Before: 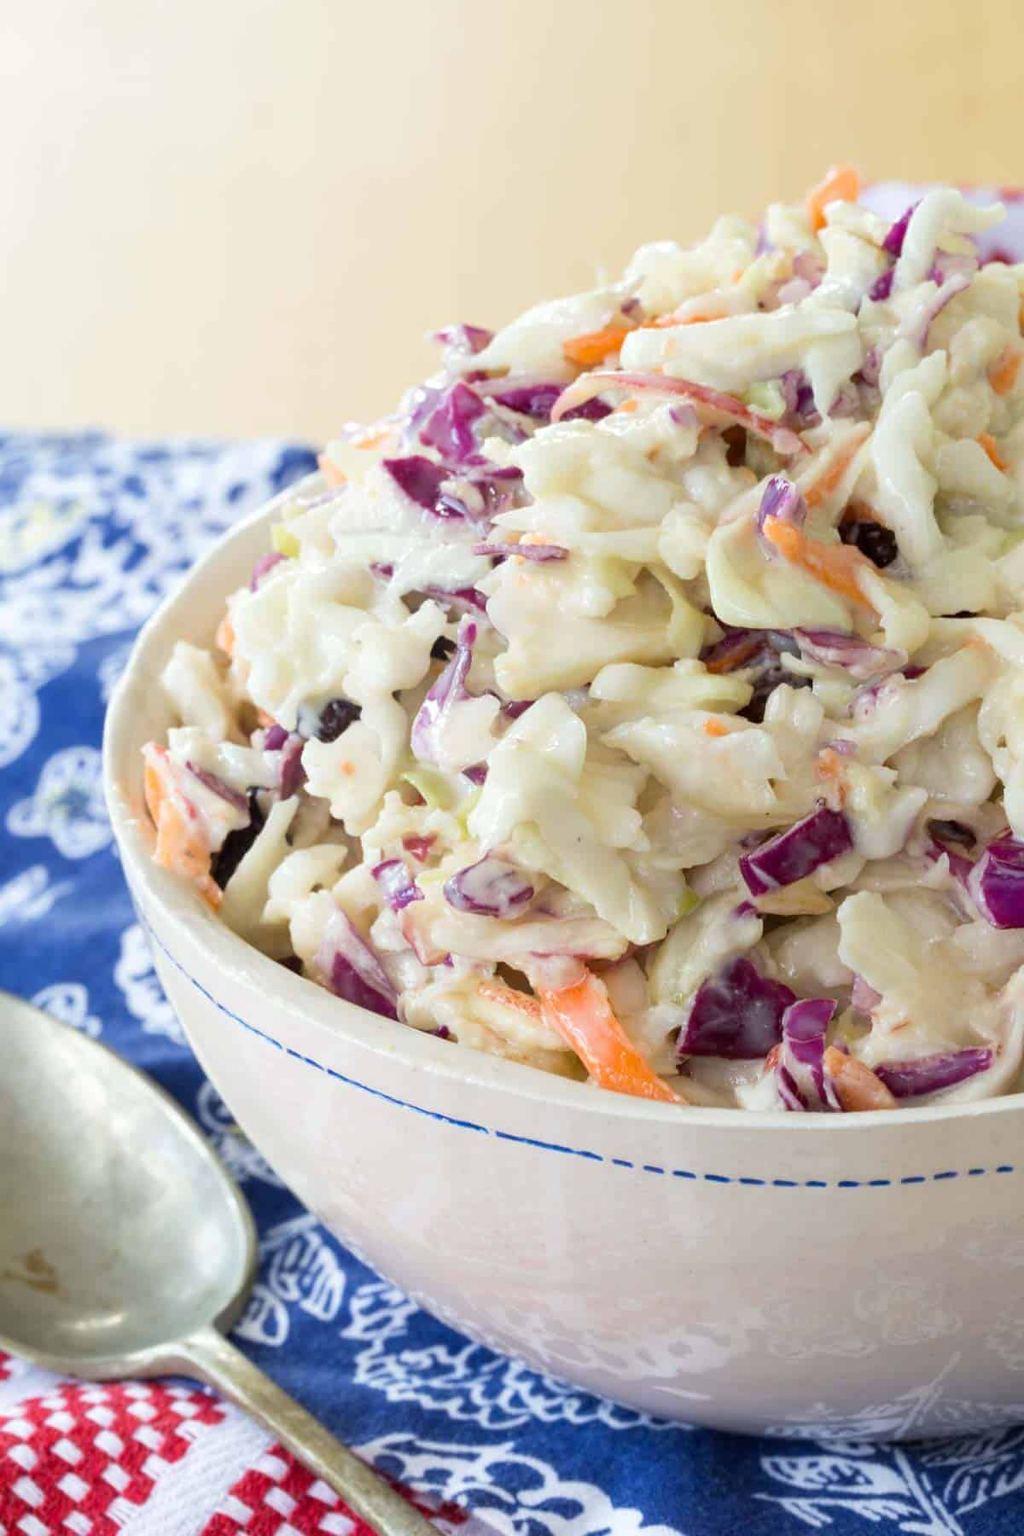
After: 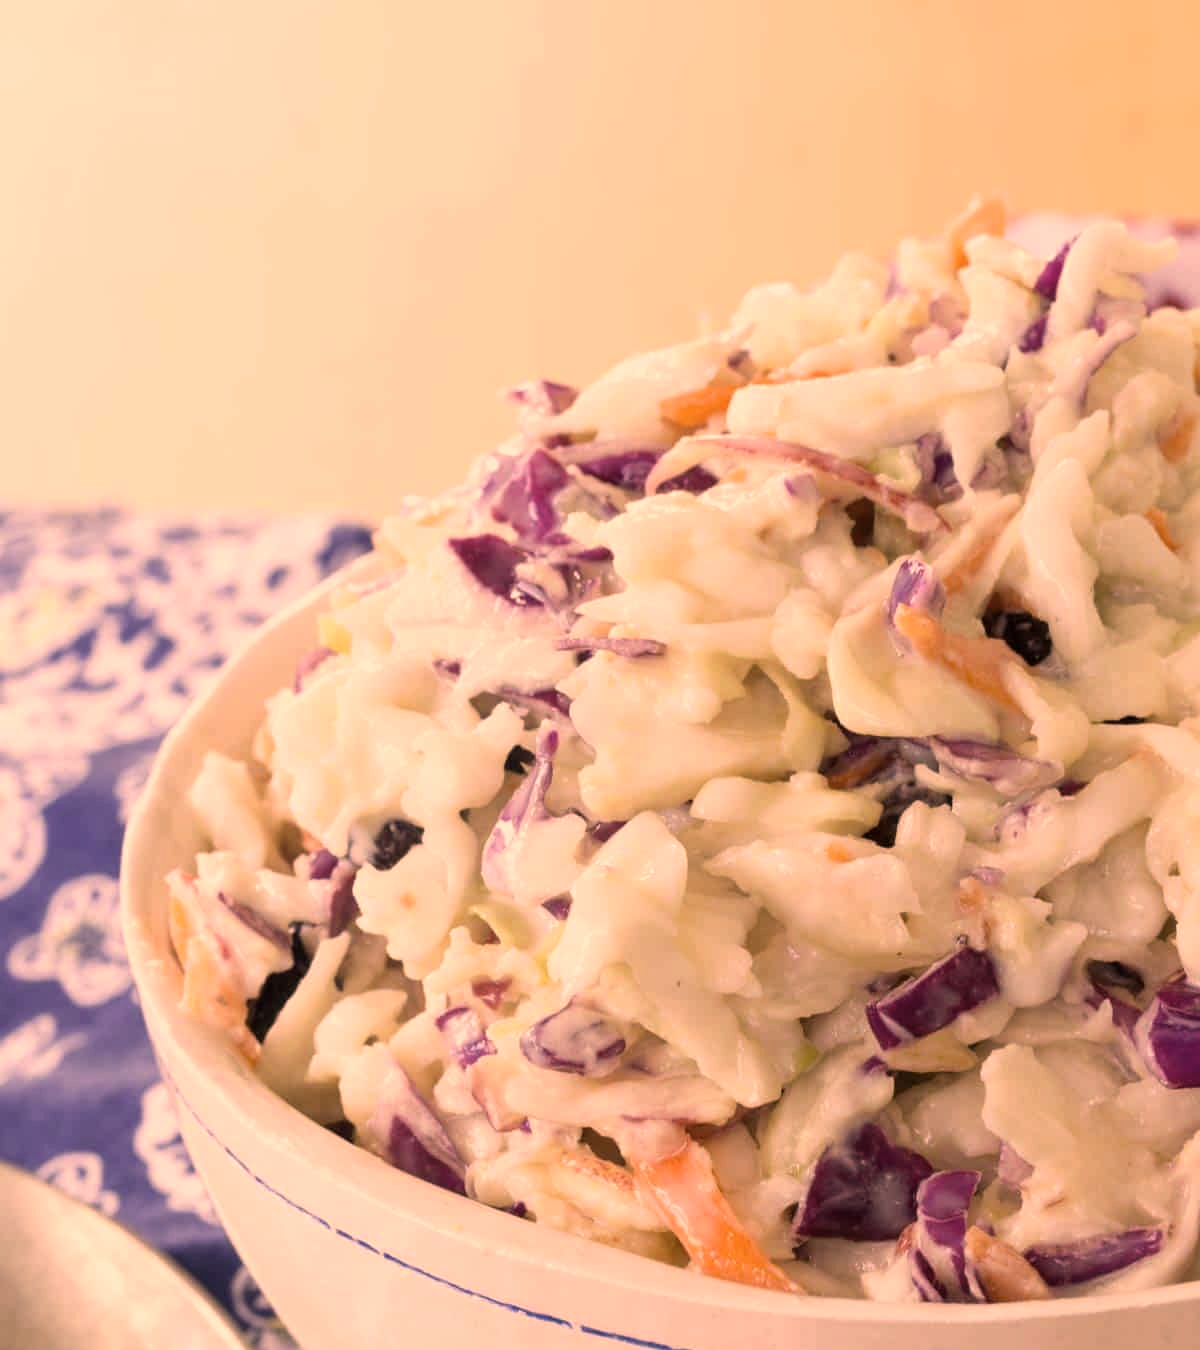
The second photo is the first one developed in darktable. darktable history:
crop: bottom 24.98%
exposure: compensate highlight preservation false
color correction: highlights a* 39.24, highlights b* 39.94, saturation 0.692
